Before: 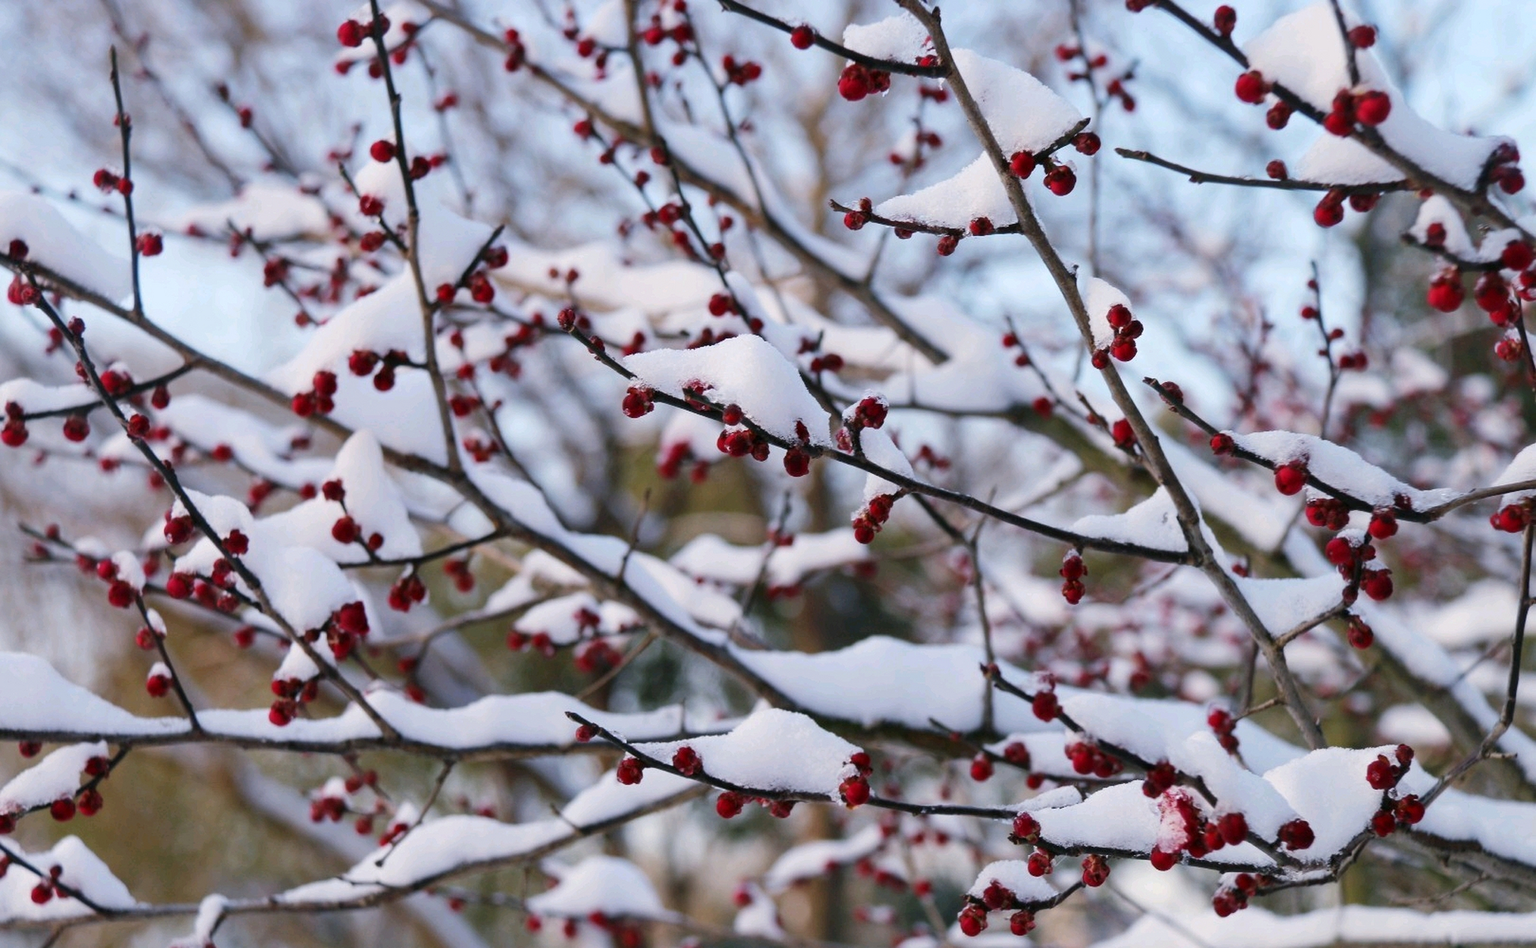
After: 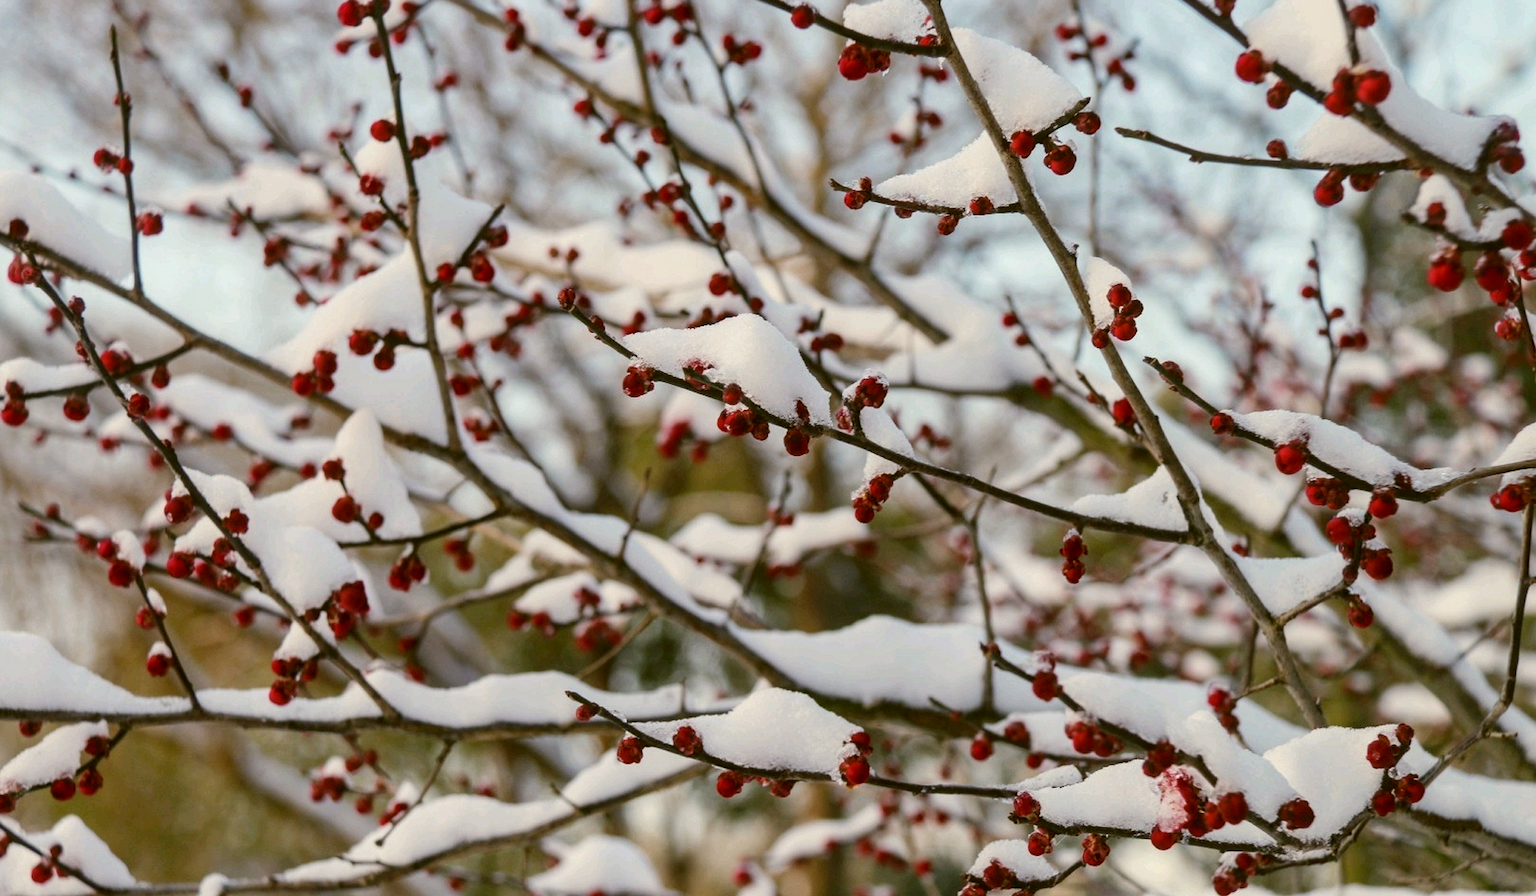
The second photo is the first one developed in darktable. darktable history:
crop and rotate: top 2.258%, bottom 3.104%
local contrast: detail 117%
color correction: highlights a* -1.26, highlights b* 10, shadows a* 0.715, shadows b* 19.33
